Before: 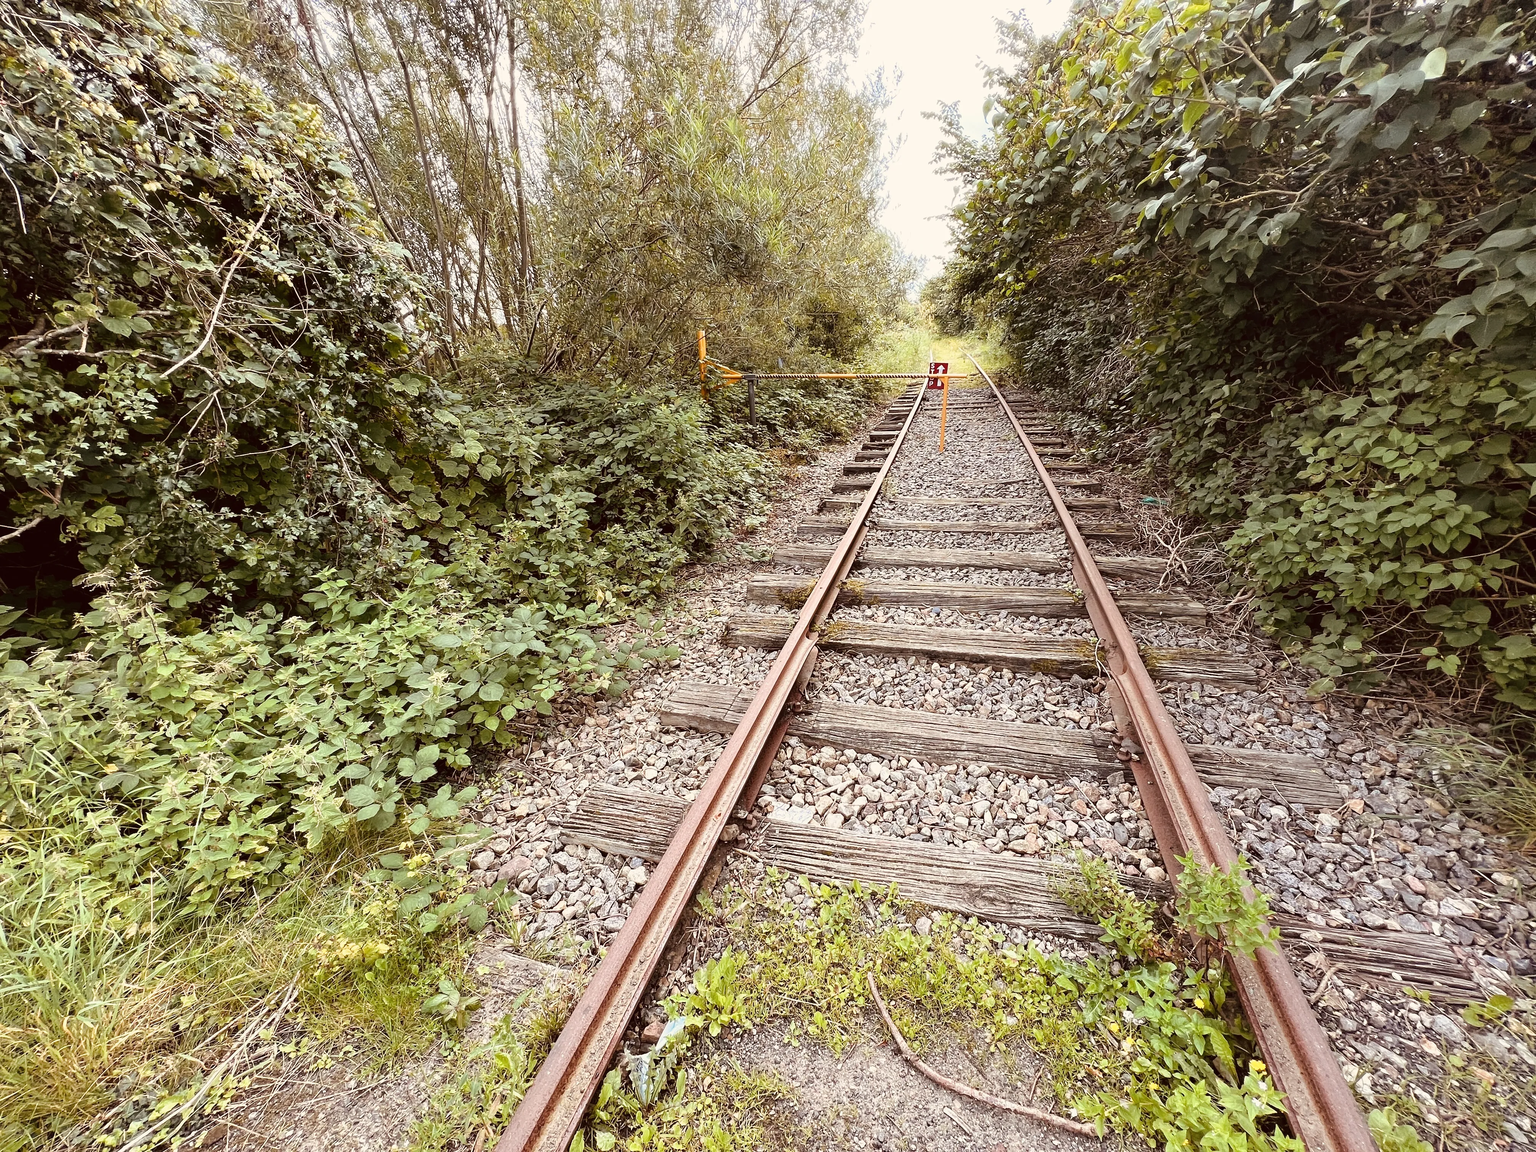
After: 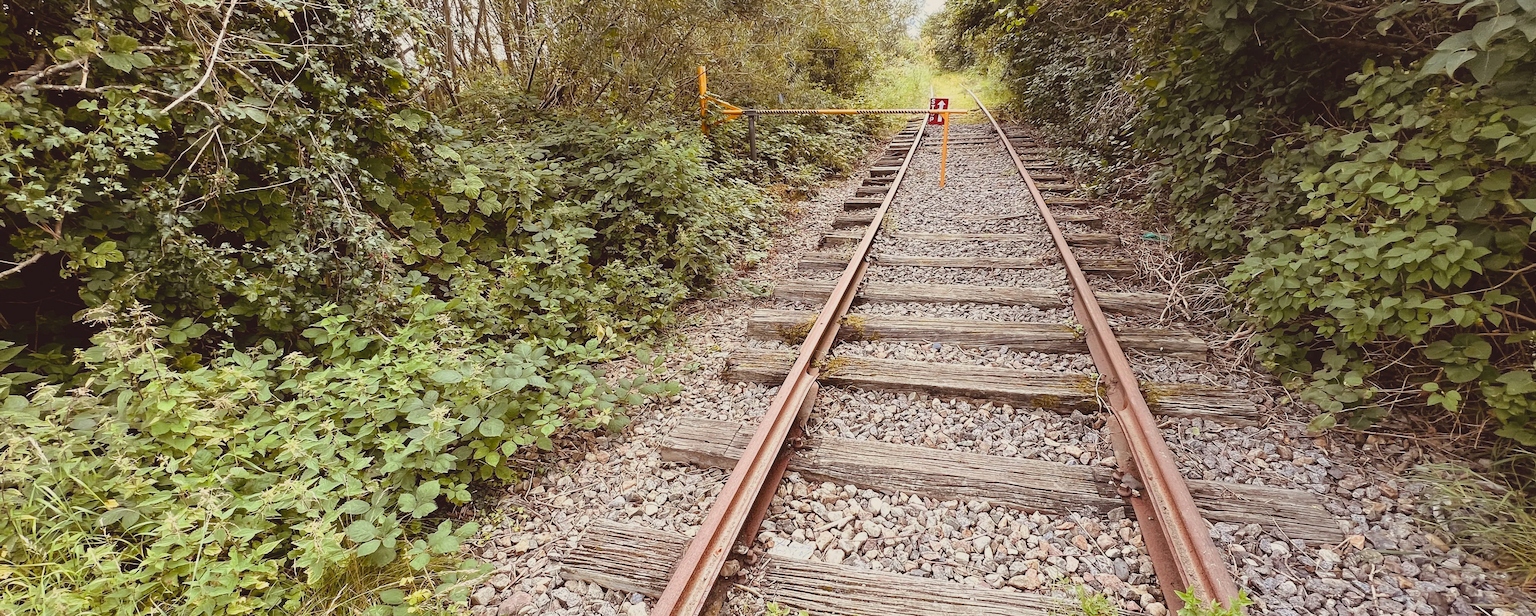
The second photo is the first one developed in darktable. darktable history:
lowpass: radius 0.1, contrast 0.85, saturation 1.1, unbound 0
crop and rotate: top 23.043%, bottom 23.437%
